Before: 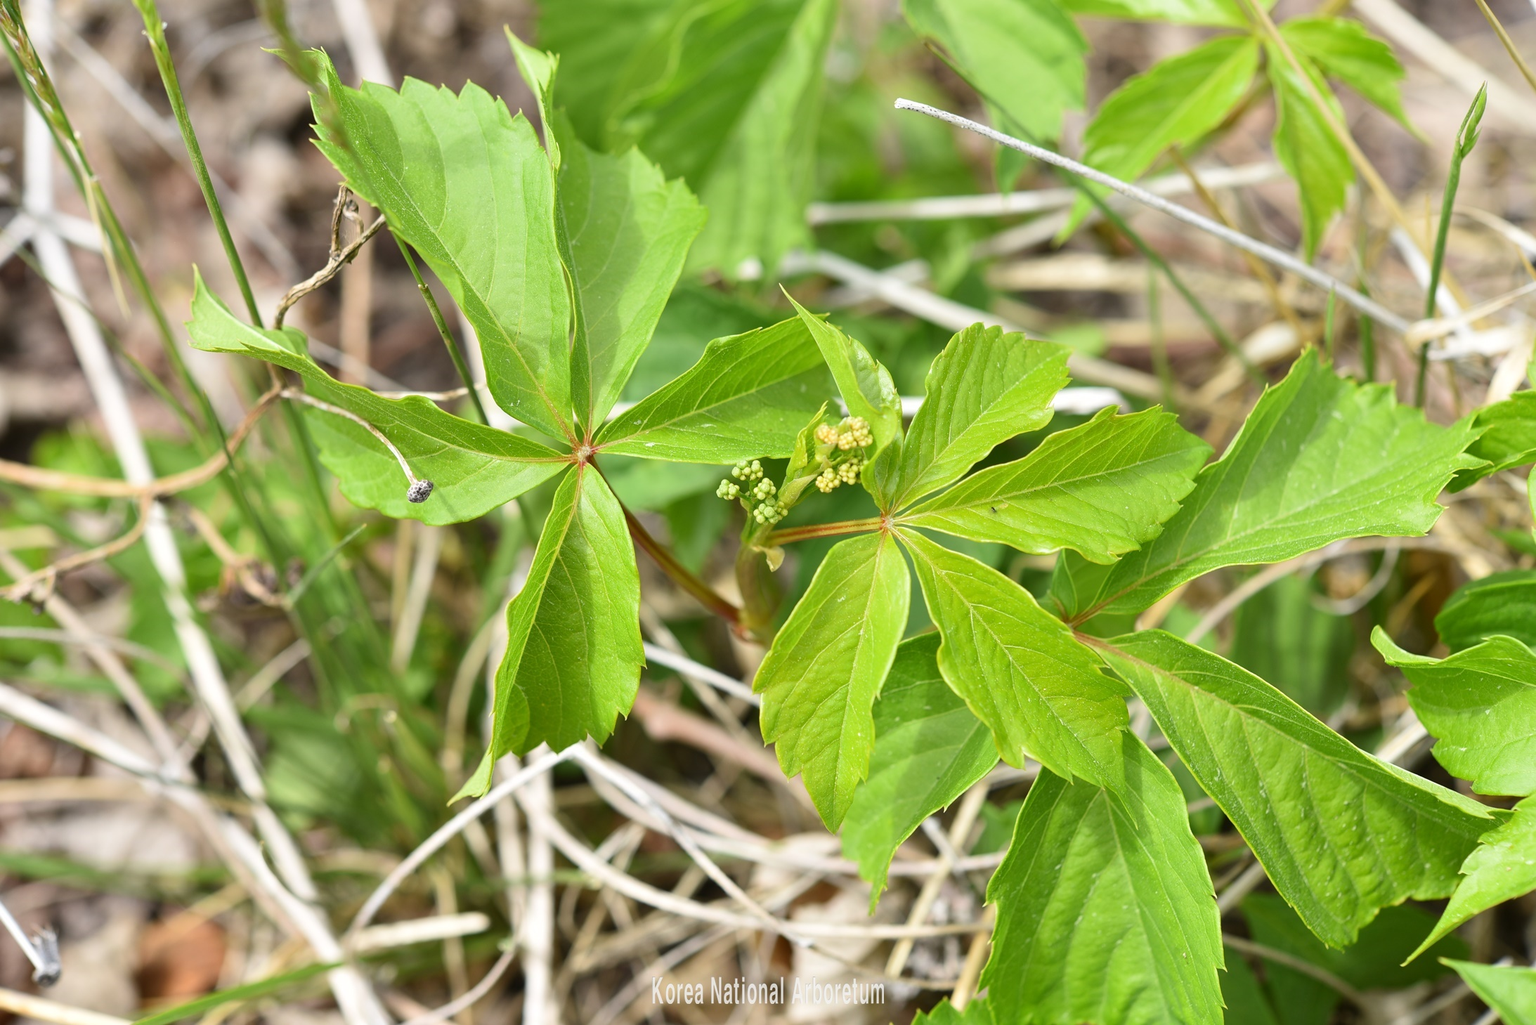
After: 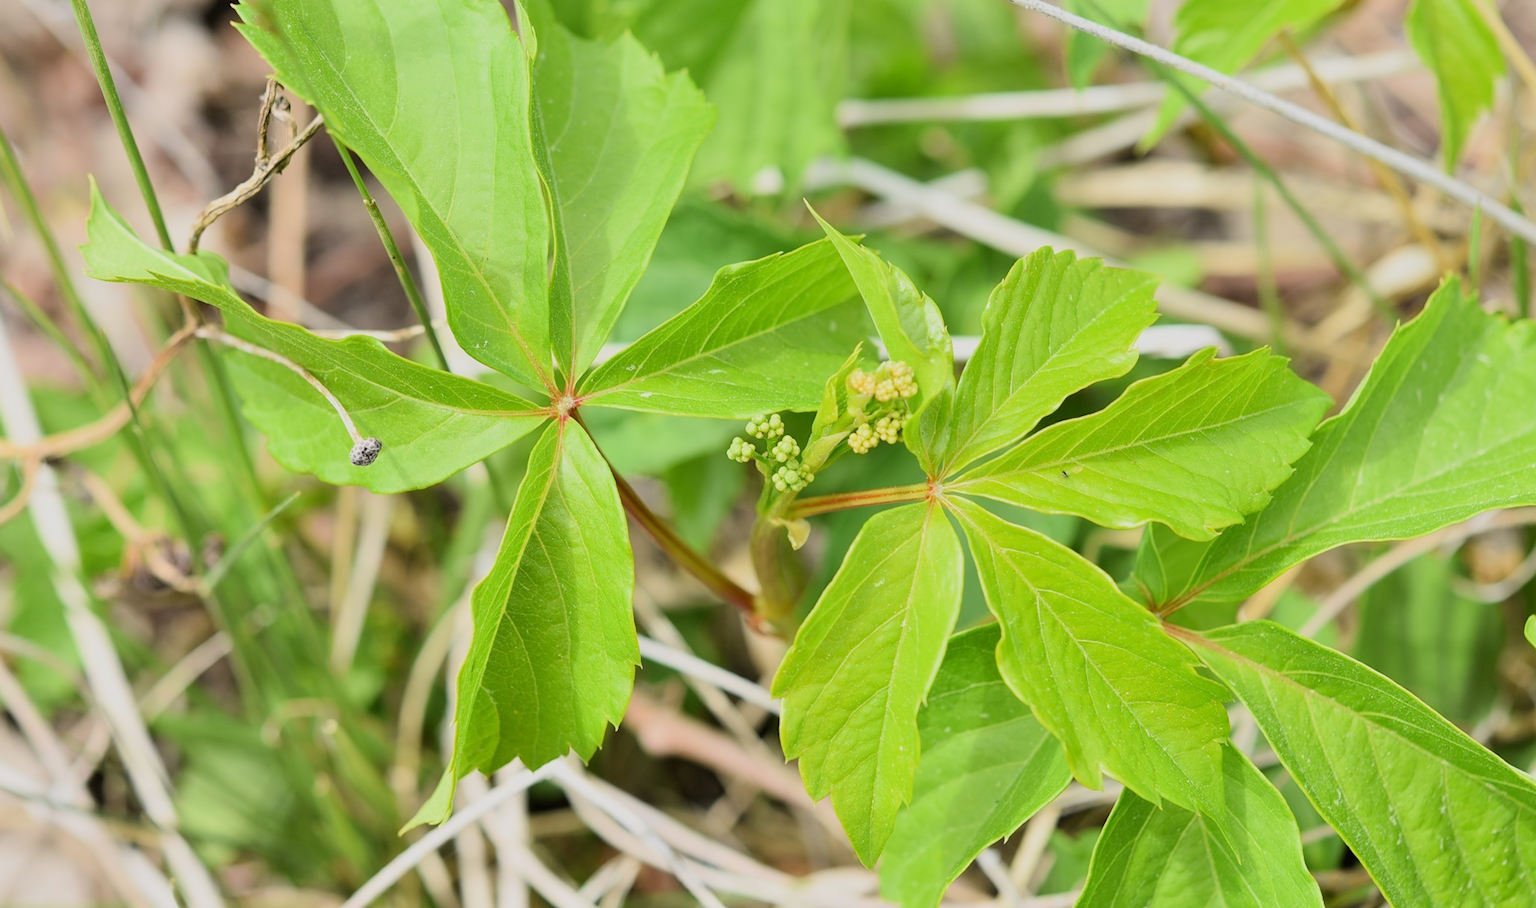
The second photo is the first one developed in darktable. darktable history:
filmic rgb: black relative exposure -7.15 EV, white relative exposure 5.36 EV, hardness 3.02, color science v6 (2022)
exposure: exposure 0.493 EV, compensate highlight preservation false
crop: left 7.856%, top 11.836%, right 10.12%, bottom 15.387%
